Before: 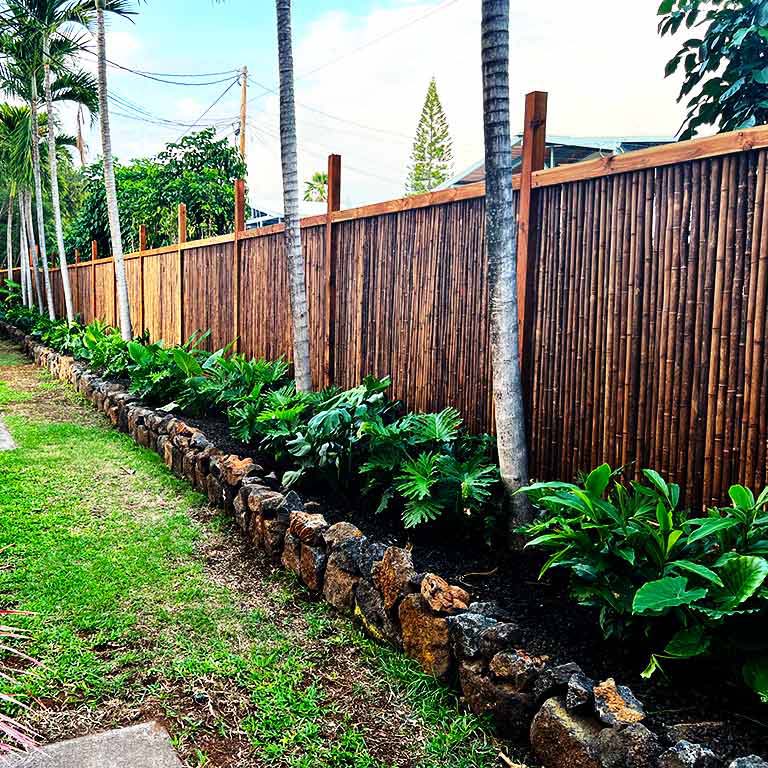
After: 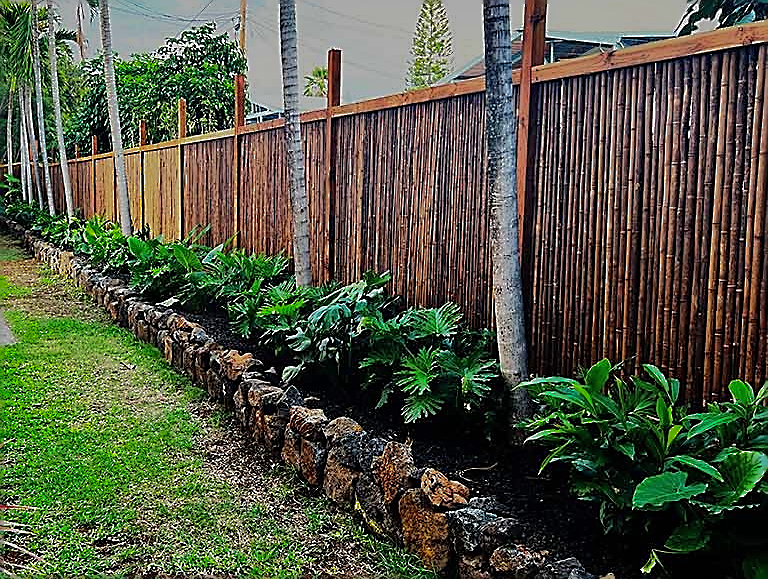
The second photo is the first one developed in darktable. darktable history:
sharpen: radius 1.426, amount 1.259, threshold 0.828
shadows and highlights: shadows 25.26, highlights -71.27
exposure: exposure -0.576 EV, compensate highlight preservation false
crop: top 13.673%, bottom 10.912%
